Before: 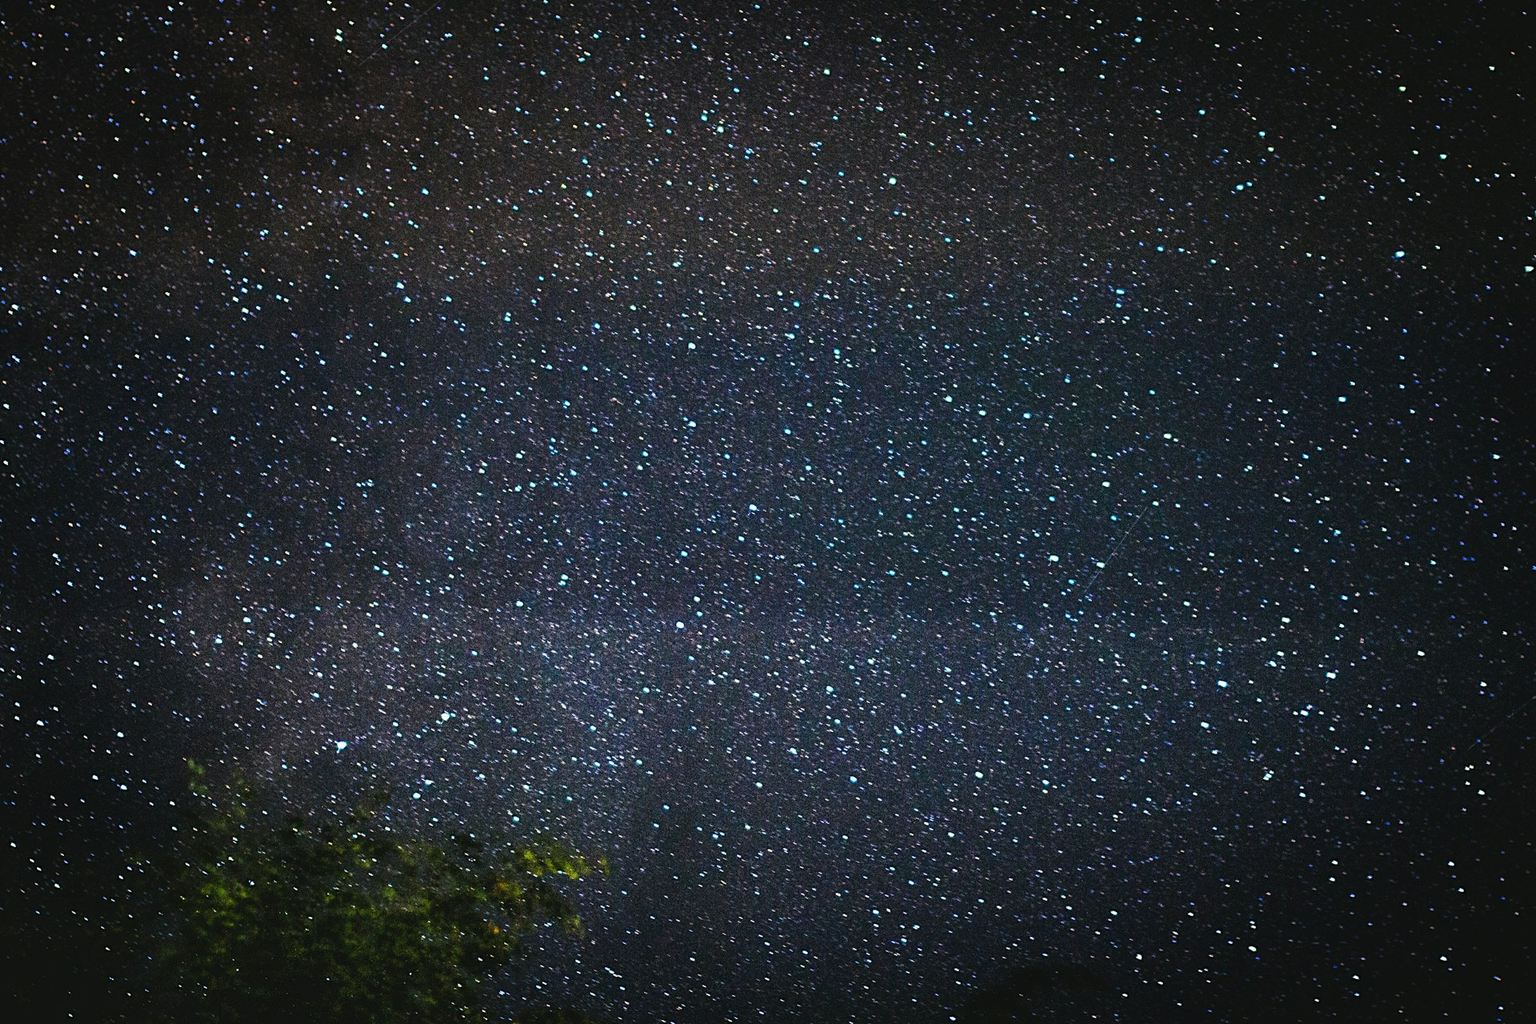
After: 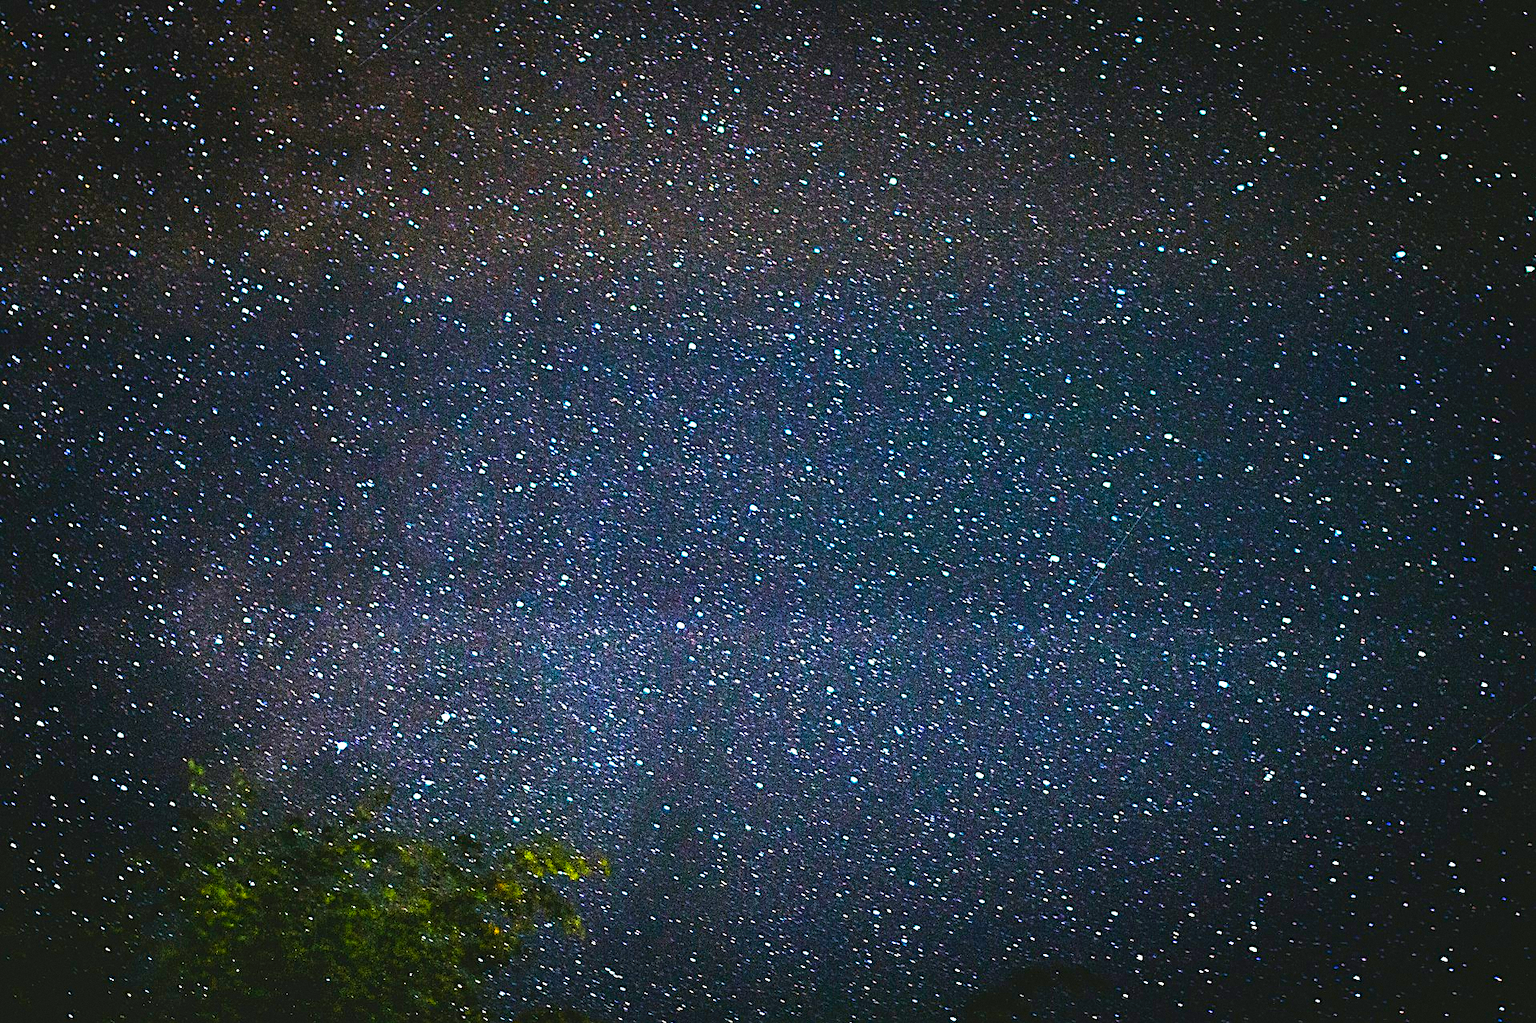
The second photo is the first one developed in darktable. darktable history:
velvia: on, module defaults
sharpen: on, module defaults
exposure: black level correction 0, exposure 0.7 EV, compensate exposure bias true, compensate highlight preservation false
grain: coarseness 0.09 ISO
color balance rgb: linear chroma grading › global chroma 15%, perceptual saturation grading › global saturation 30%
